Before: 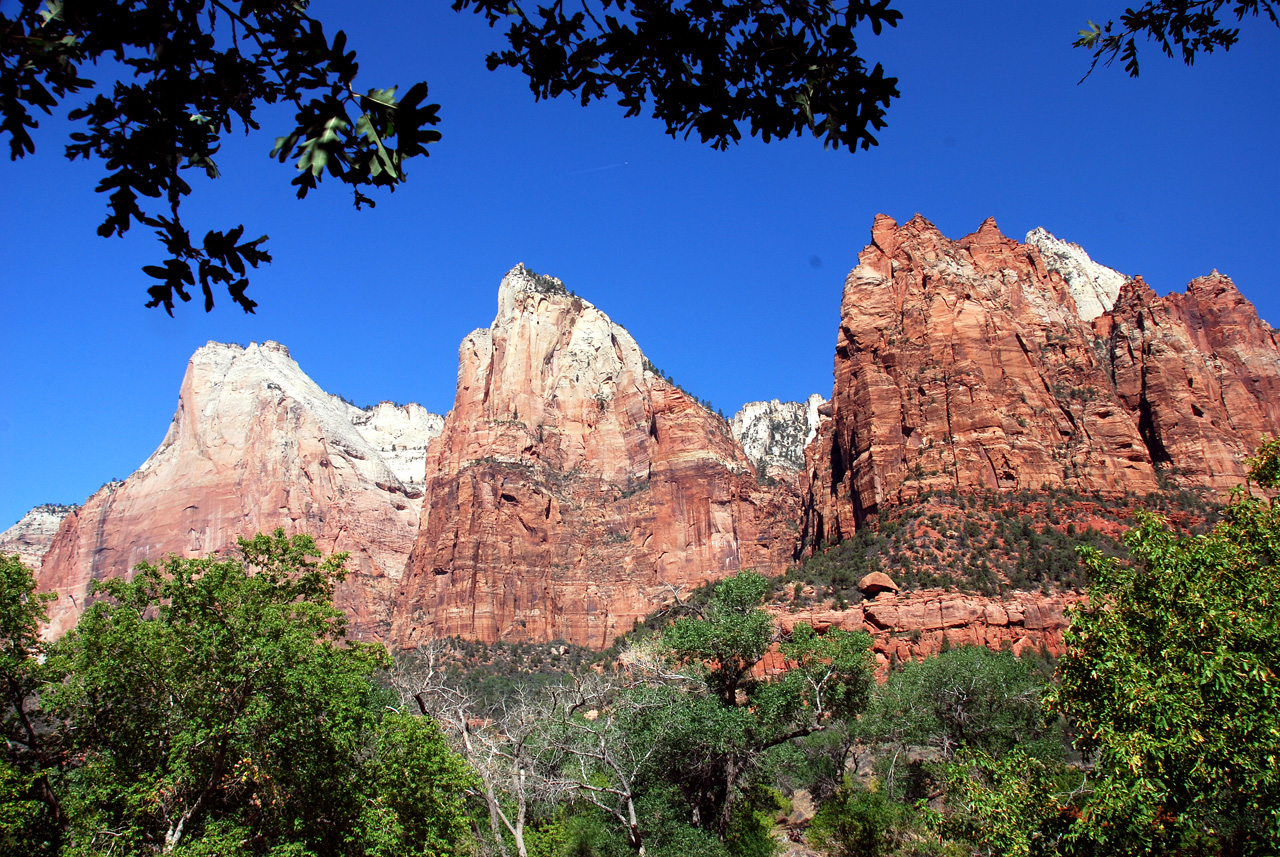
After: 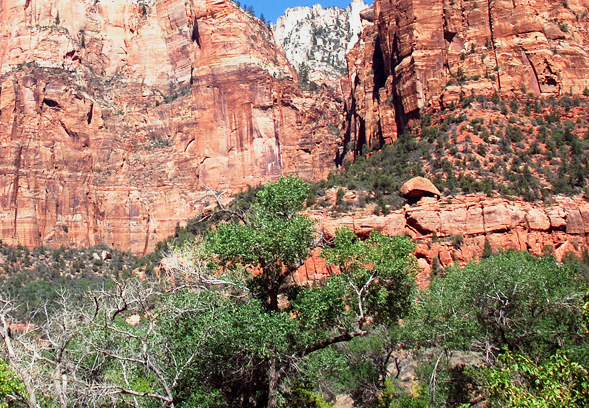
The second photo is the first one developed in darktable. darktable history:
crop: left 35.856%, top 46.13%, right 18.11%, bottom 6.165%
base curve: curves: ch0 [(0, 0) (0.088, 0.125) (0.176, 0.251) (0.354, 0.501) (0.613, 0.749) (1, 0.877)], preserve colors none
